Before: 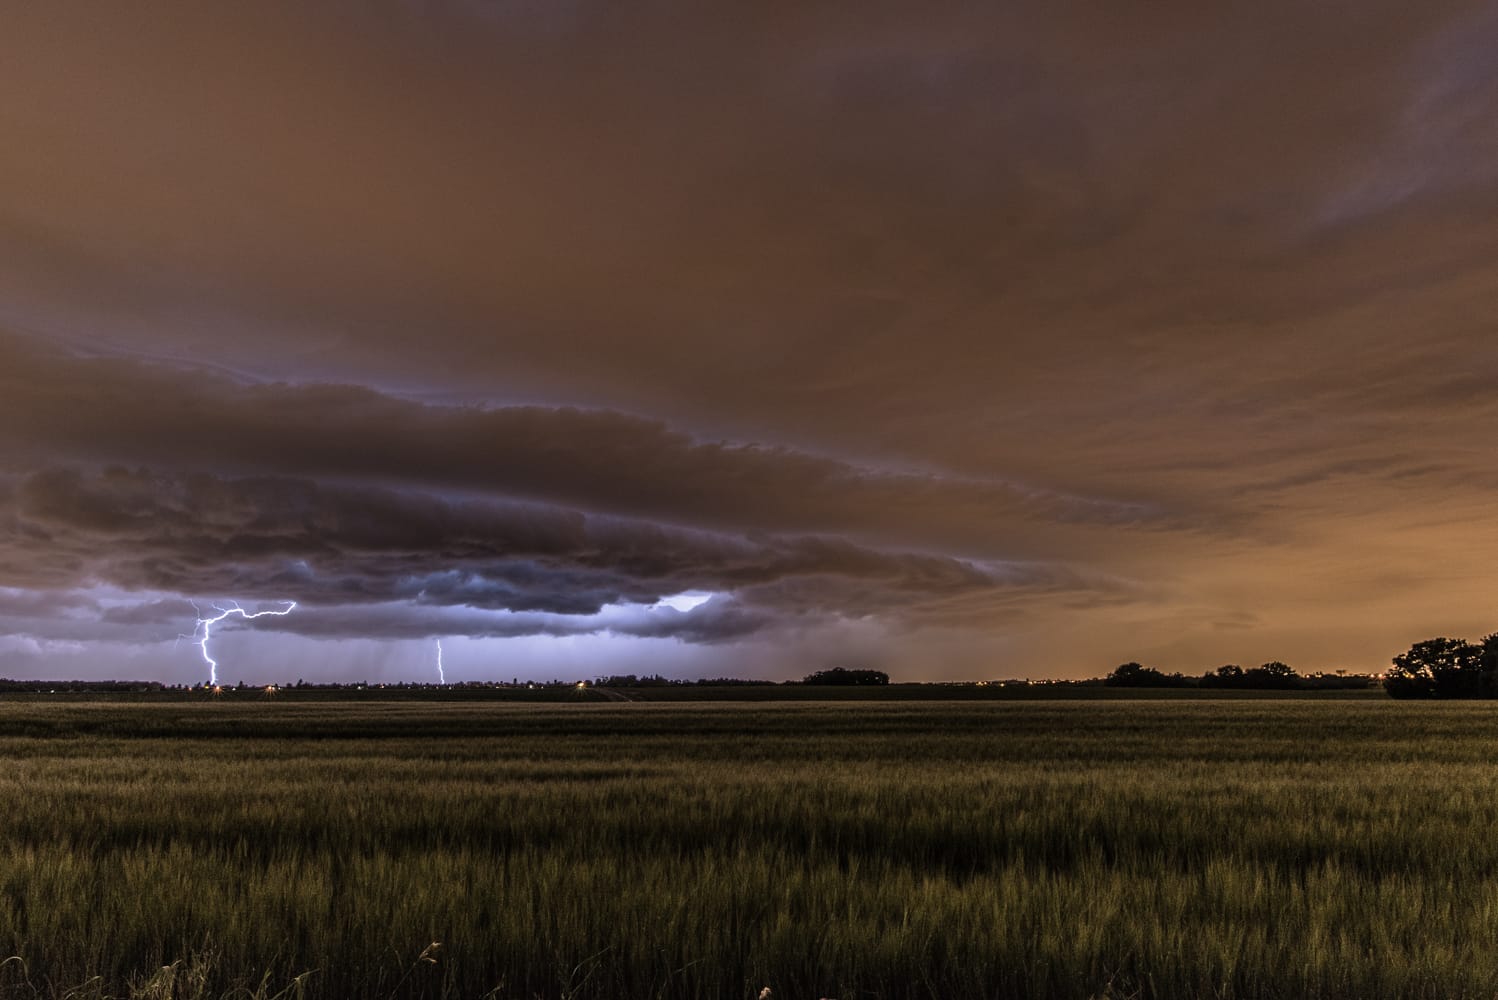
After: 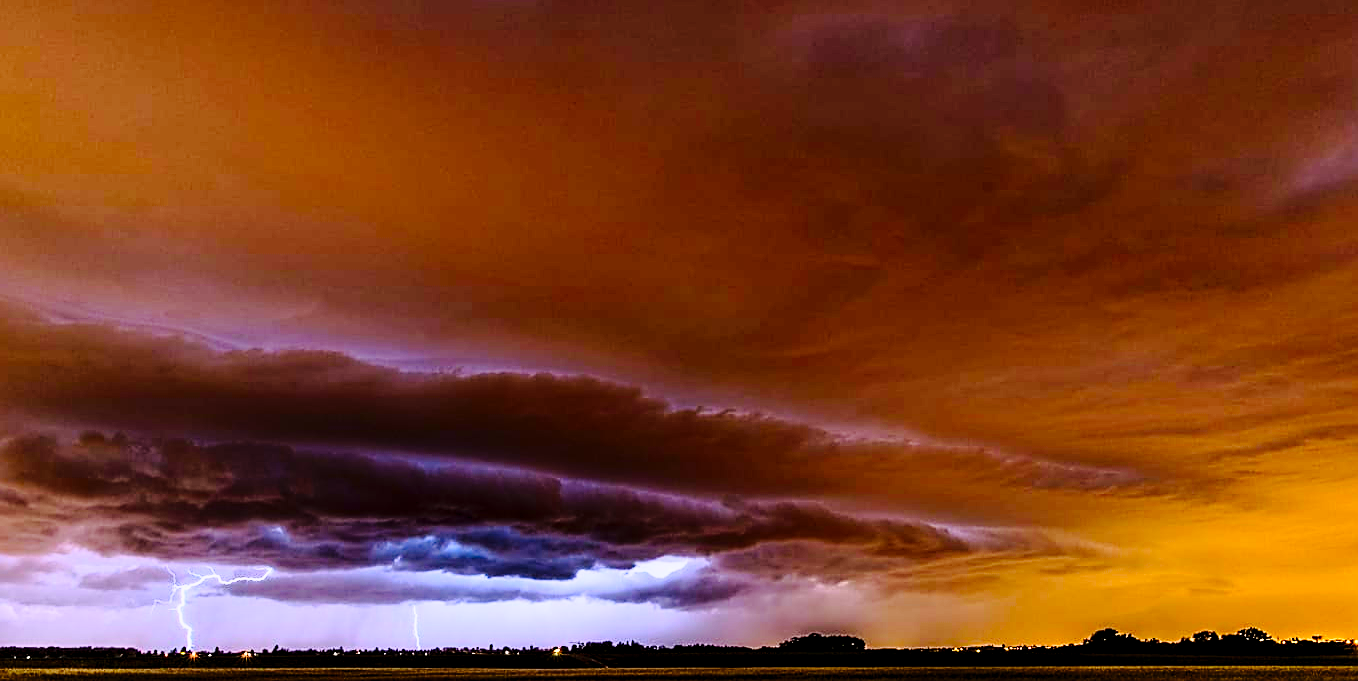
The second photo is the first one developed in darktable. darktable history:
crop: left 1.62%, top 3.402%, right 7.684%, bottom 28.469%
base curve: curves: ch0 [(0, 0) (0.028, 0.03) (0.121, 0.232) (0.46, 0.748) (0.859, 0.968) (1, 1)], preserve colors none
sharpen: on, module defaults
contrast brightness saturation: contrast 0.165, saturation 0.311
tone curve: curves: ch0 [(0, 0) (0.105, 0.068) (0.195, 0.162) (0.283, 0.283) (0.384, 0.404) (0.485, 0.531) (0.638, 0.681) (0.795, 0.879) (1, 0.977)]; ch1 [(0, 0) (0.161, 0.092) (0.35, 0.33) (0.379, 0.401) (0.456, 0.469) (0.504, 0.498) (0.53, 0.532) (0.58, 0.619) (0.635, 0.671) (1, 1)]; ch2 [(0, 0) (0.371, 0.362) (0.437, 0.437) (0.483, 0.484) (0.53, 0.515) (0.56, 0.58) (0.622, 0.606) (1, 1)]
color balance rgb: global offset › luminance -1.033%, perceptual saturation grading › global saturation 29.94%, global vibrance 20%
